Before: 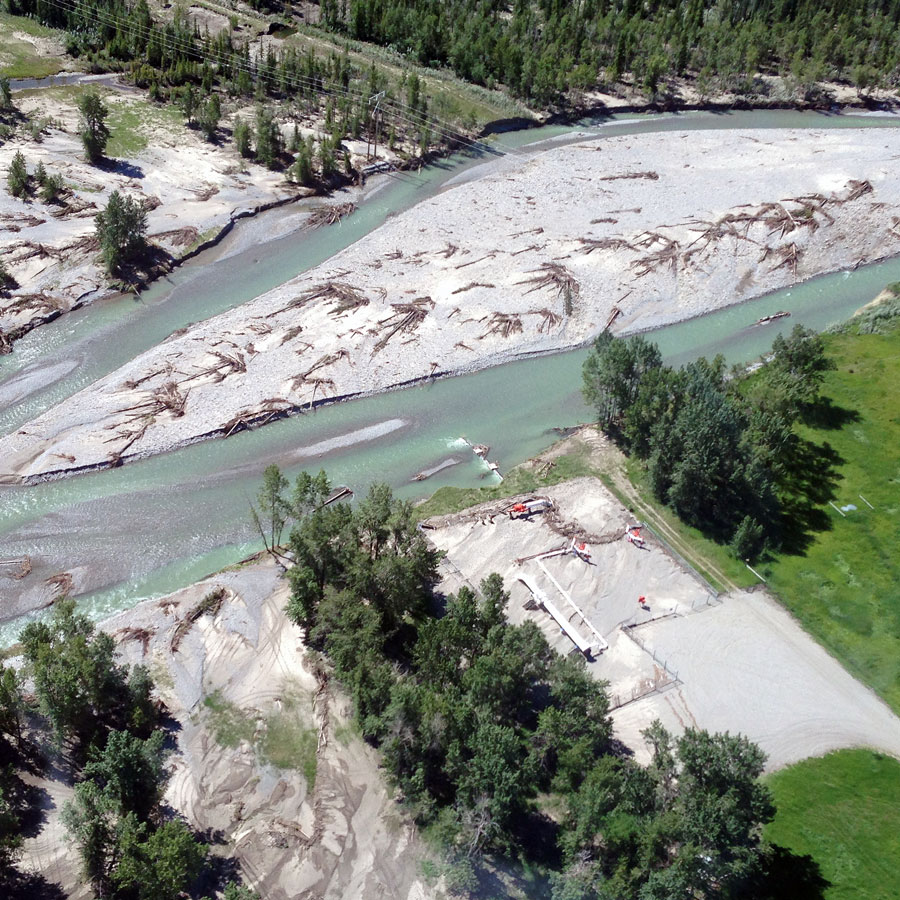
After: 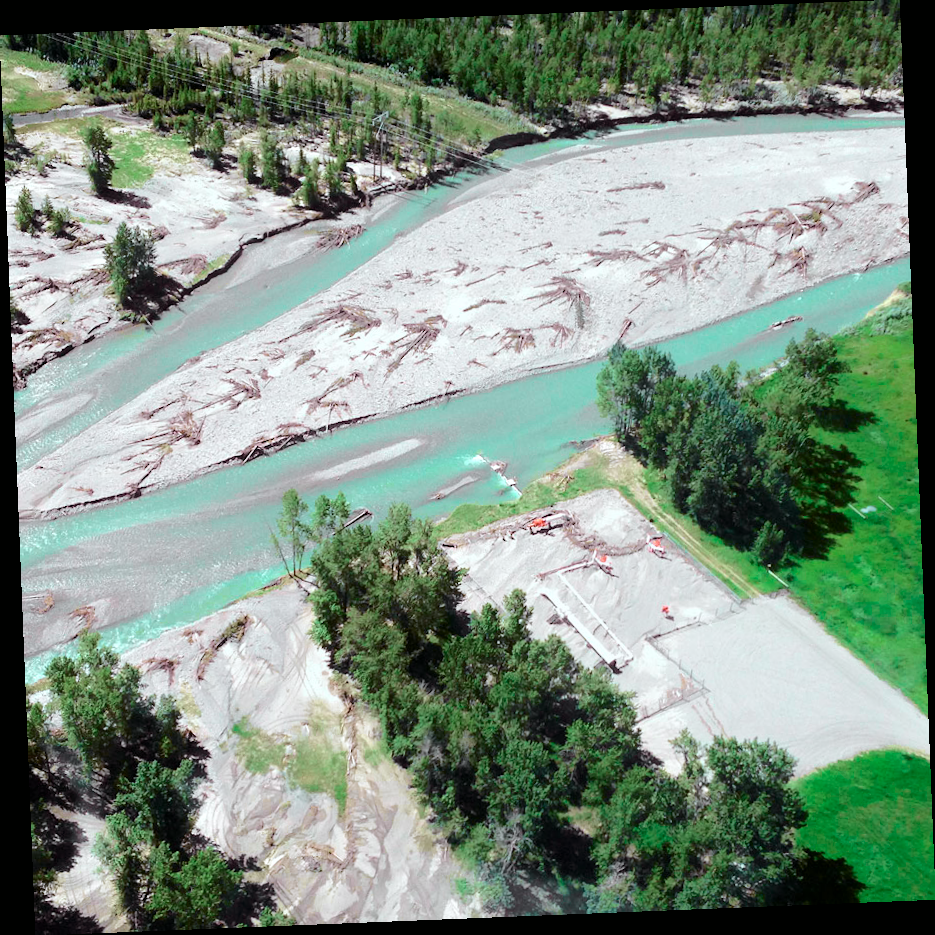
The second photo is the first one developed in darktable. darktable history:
white balance: red 0.974, blue 1.044
tone equalizer: -8 EV 0.001 EV, -7 EV -0.002 EV, -6 EV 0.002 EV, -5 EV -0.03 EV, -4 EV -0.116 EV, -3 EV -0.169 EV, -2 EV 0.24 EV, -1 EV 0.702 EV, +0 EV 0.493 EV
tone curve: curves: ch0 [(0, 0) (0.402, 0.473) (0.673, 0.68) (0.899, 0.832) (0.999, 0.903)]; ch1 [(0, 0) (0.379, 0.262) (0.464, 0.425) (0.498, 0.49) (0.507, 0.5) (0.53, 0.532) (0.582, 0.583) (0.68, 0.672) (0.791, 0.748) (1, 0.896)]; ch2 [(0, 0) (0.199, 0.414) (0.438, 0.49) (0.496, 0.501) (0.515, 0.546) (0.577, 0.605) (0.632, 0.649) (0.717, 0.727) (0.845, 0.855) (0.998, 0.977)], color space Lab, independent channels, preserve colors none
rotate and perspective: rotation -2.29°, automatic cropping off
